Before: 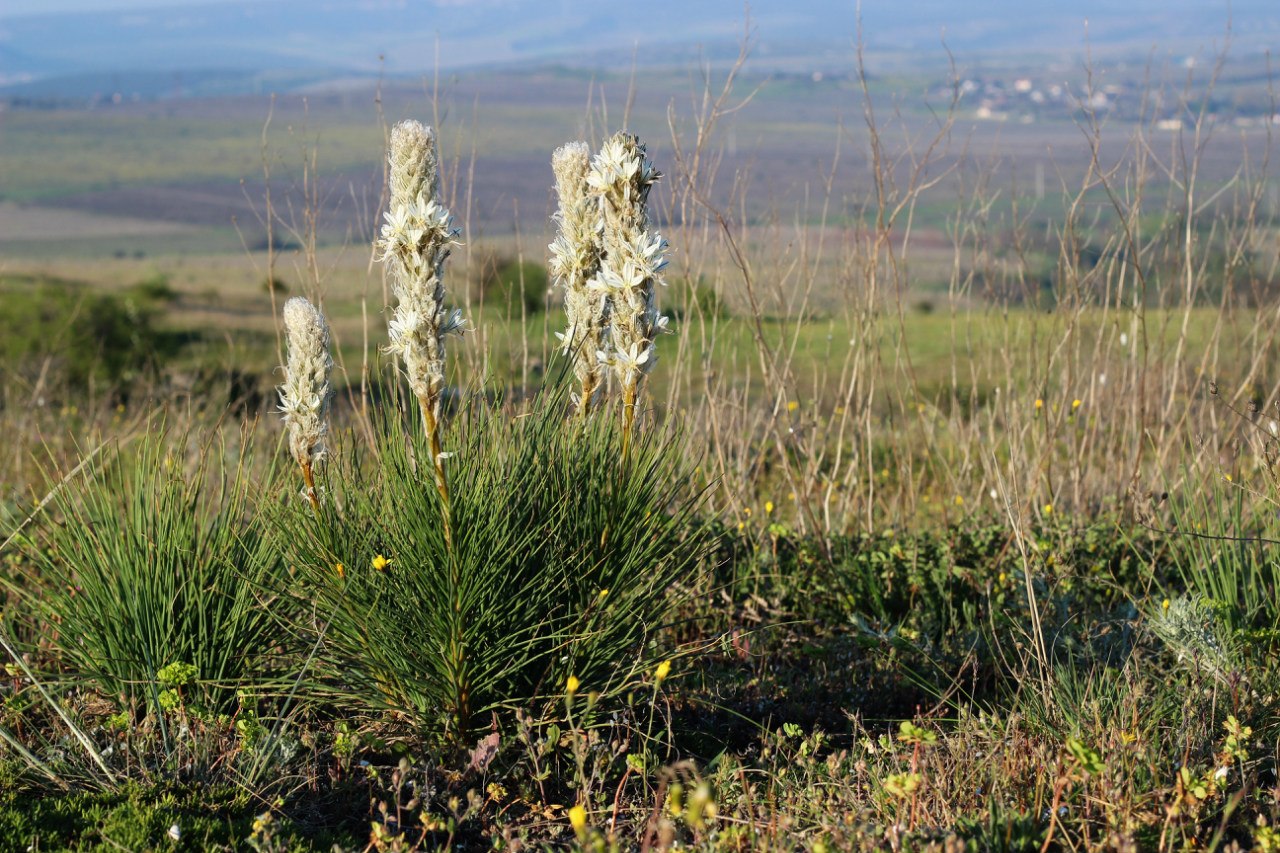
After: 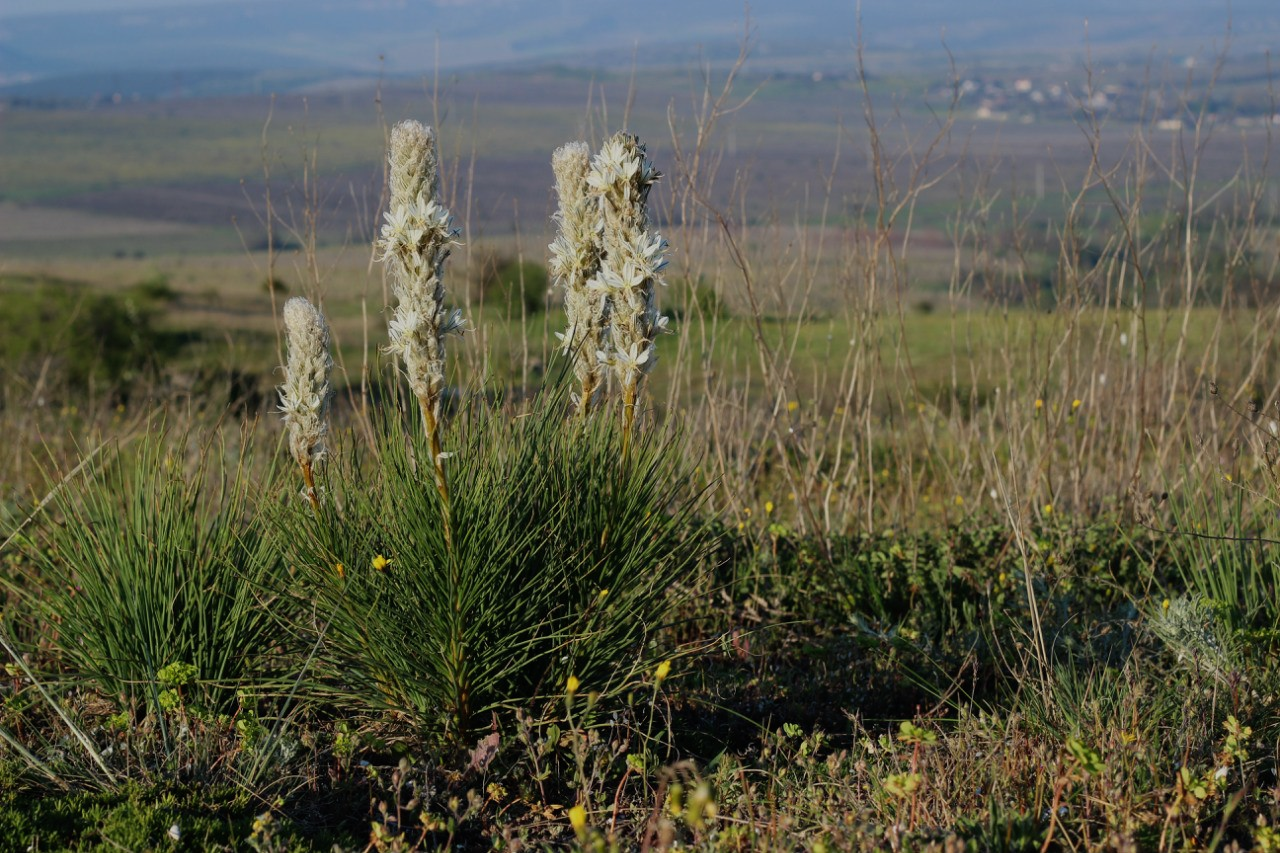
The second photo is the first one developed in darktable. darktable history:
exposure: black level correction 0, exposure -0.721 EV, compensate highlight preservation false
